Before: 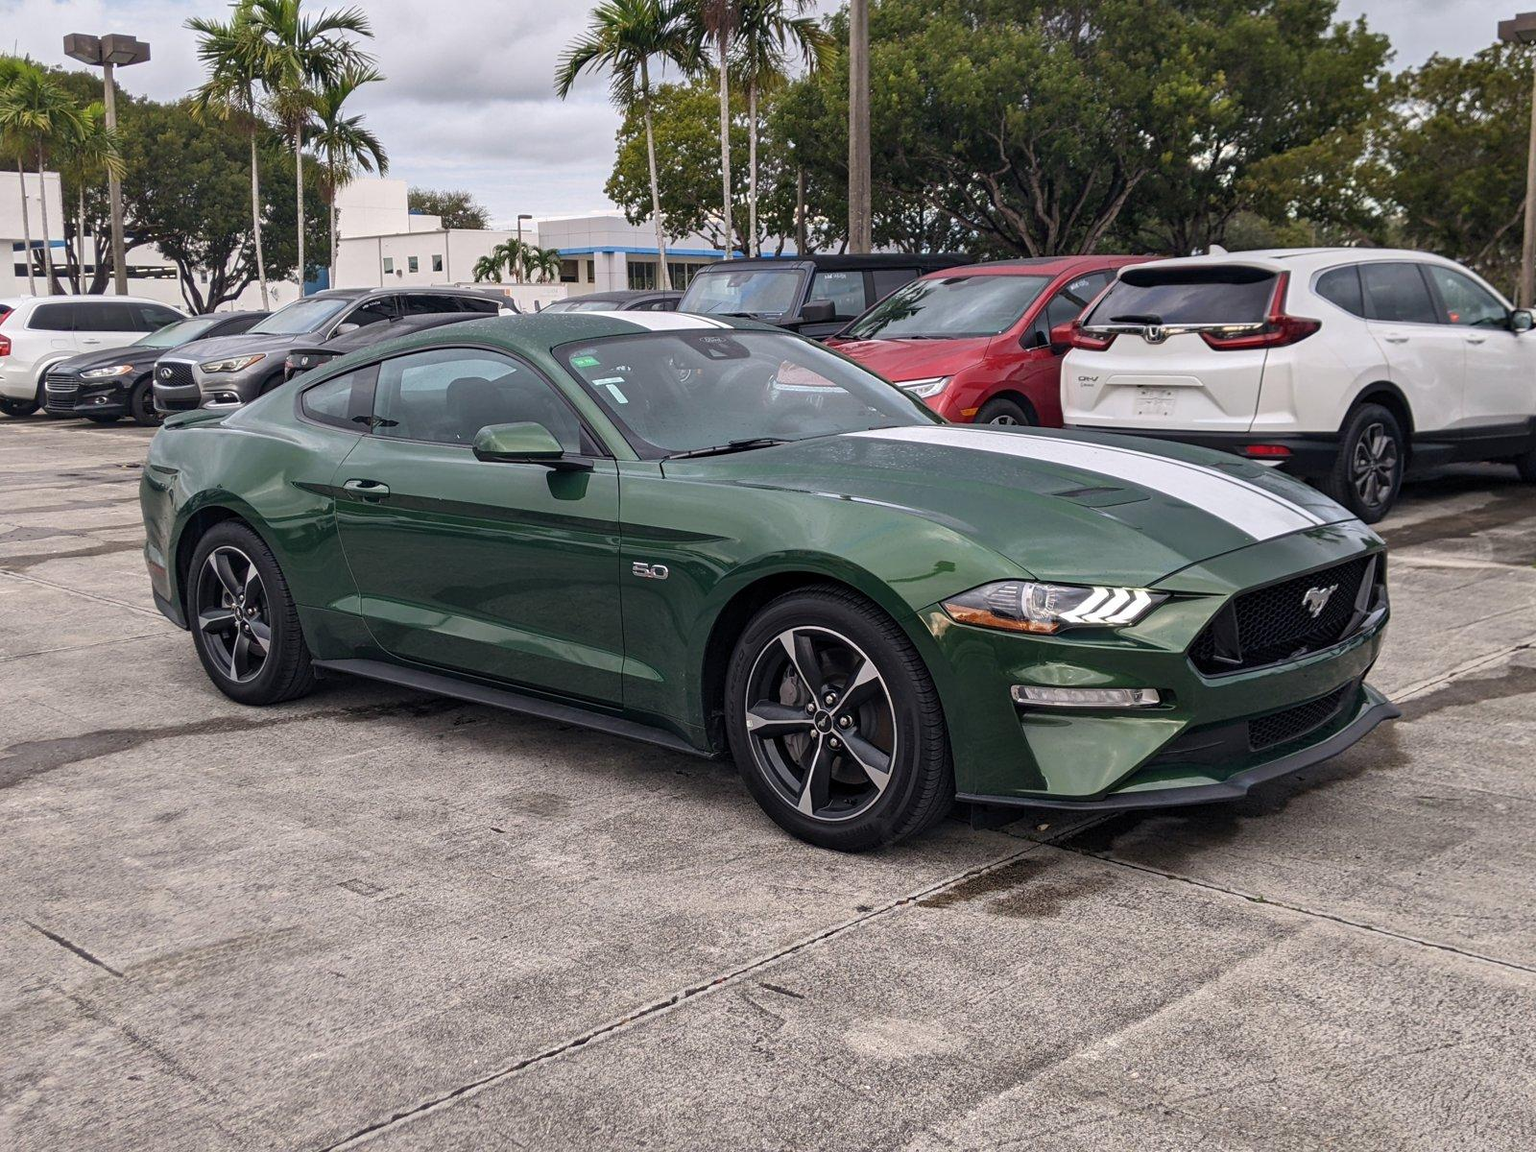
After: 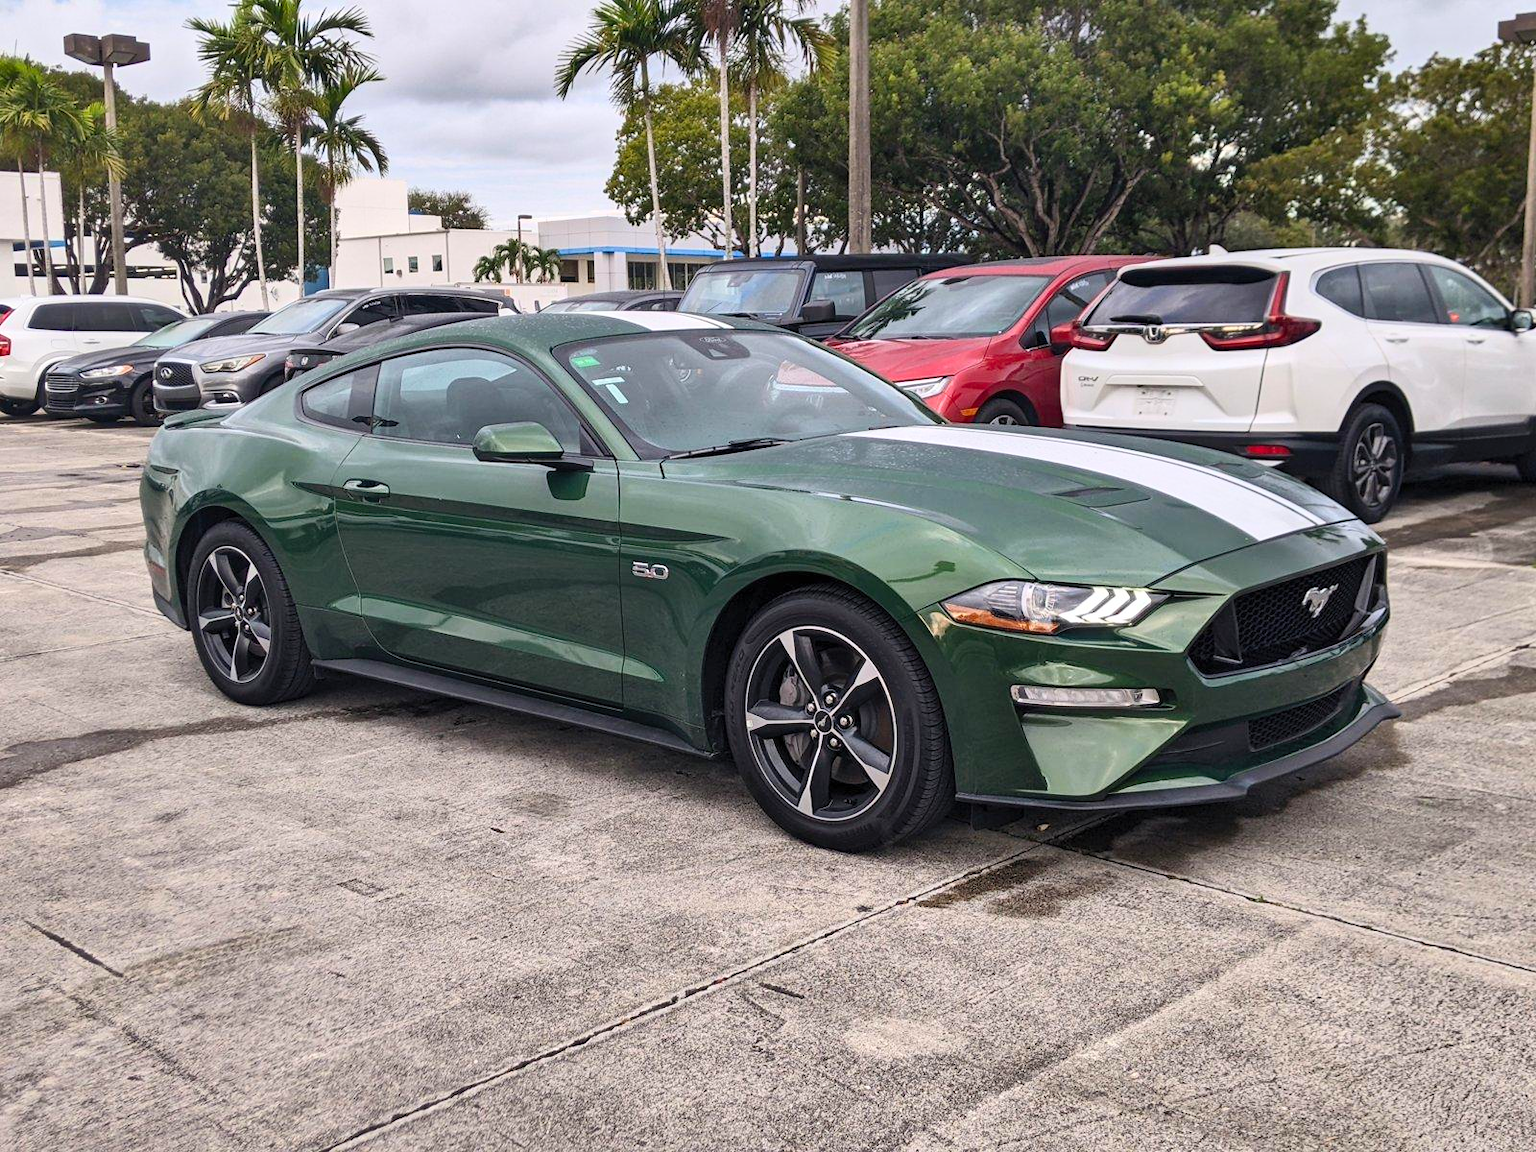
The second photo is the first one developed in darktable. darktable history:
contrast brightness saturation: contrast 0.202, brightness 0.166, saturation 0.225
shadows and highlights: low approximation 0.01, soften with gaussian
